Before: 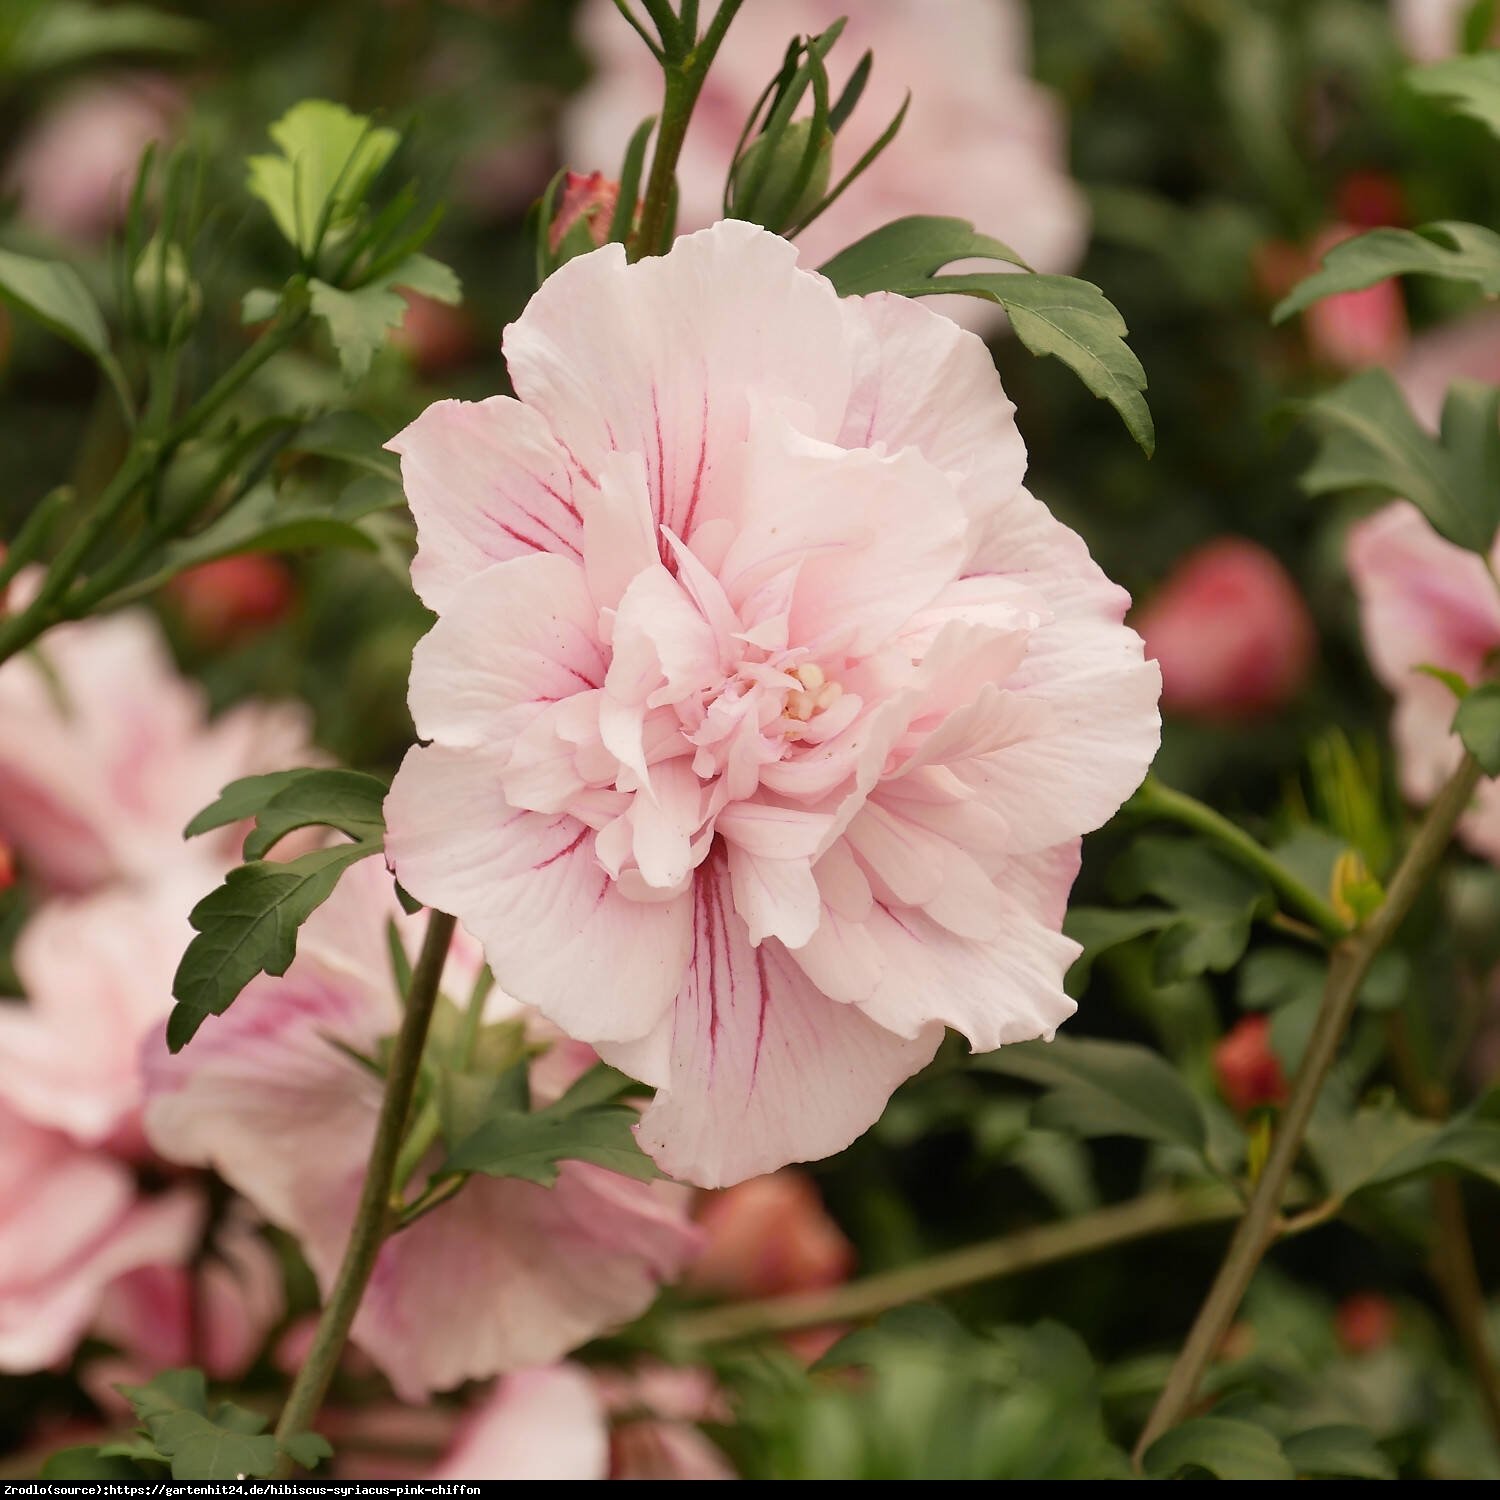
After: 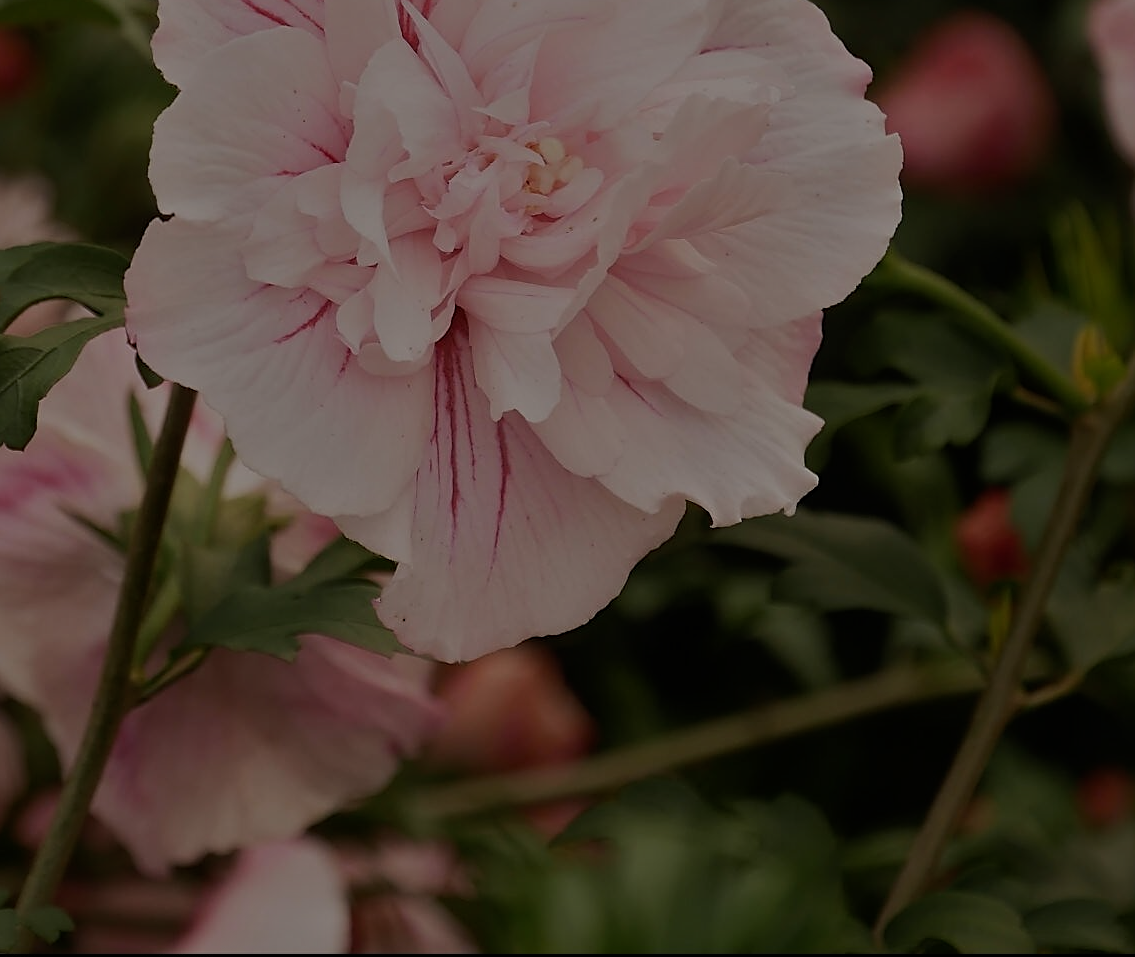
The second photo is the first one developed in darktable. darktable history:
tone equalizer: -8 EV -2 EV, -7 EV -2 EV, -6 EV -2 EV, -5 EV -2 EV, -4 EV -2 EV, -3 EV -2 EV, -2 EV -2 EV, -1 EV -1.63 EV, +0 EV -2 EV
sharpen: on, module defaults
crop and rotate: left 17.299%, top 35.115%, right 7.015%, bottom 1.024%
